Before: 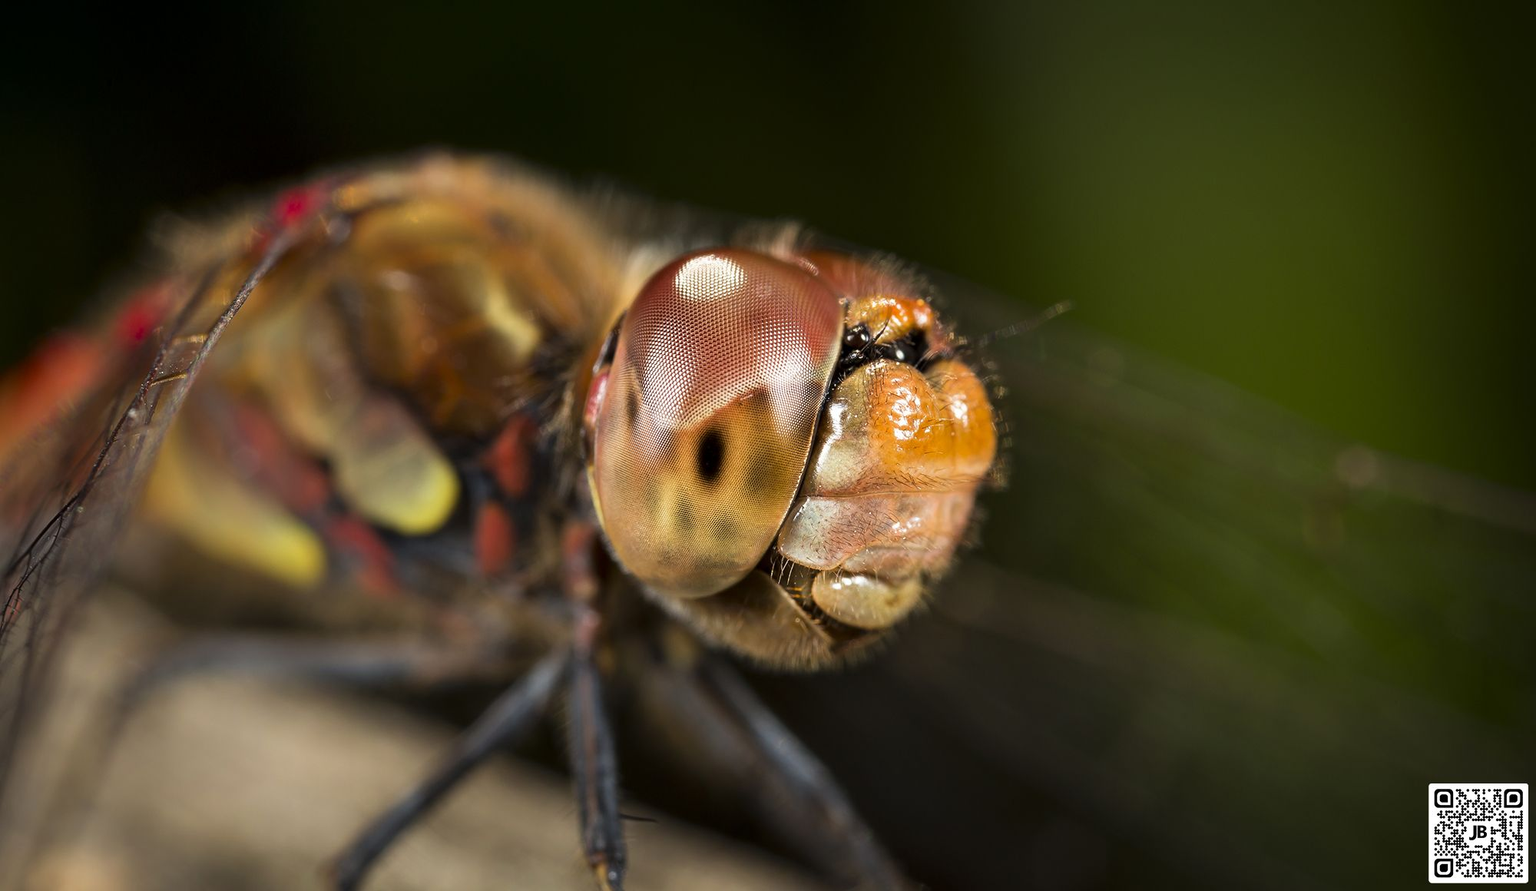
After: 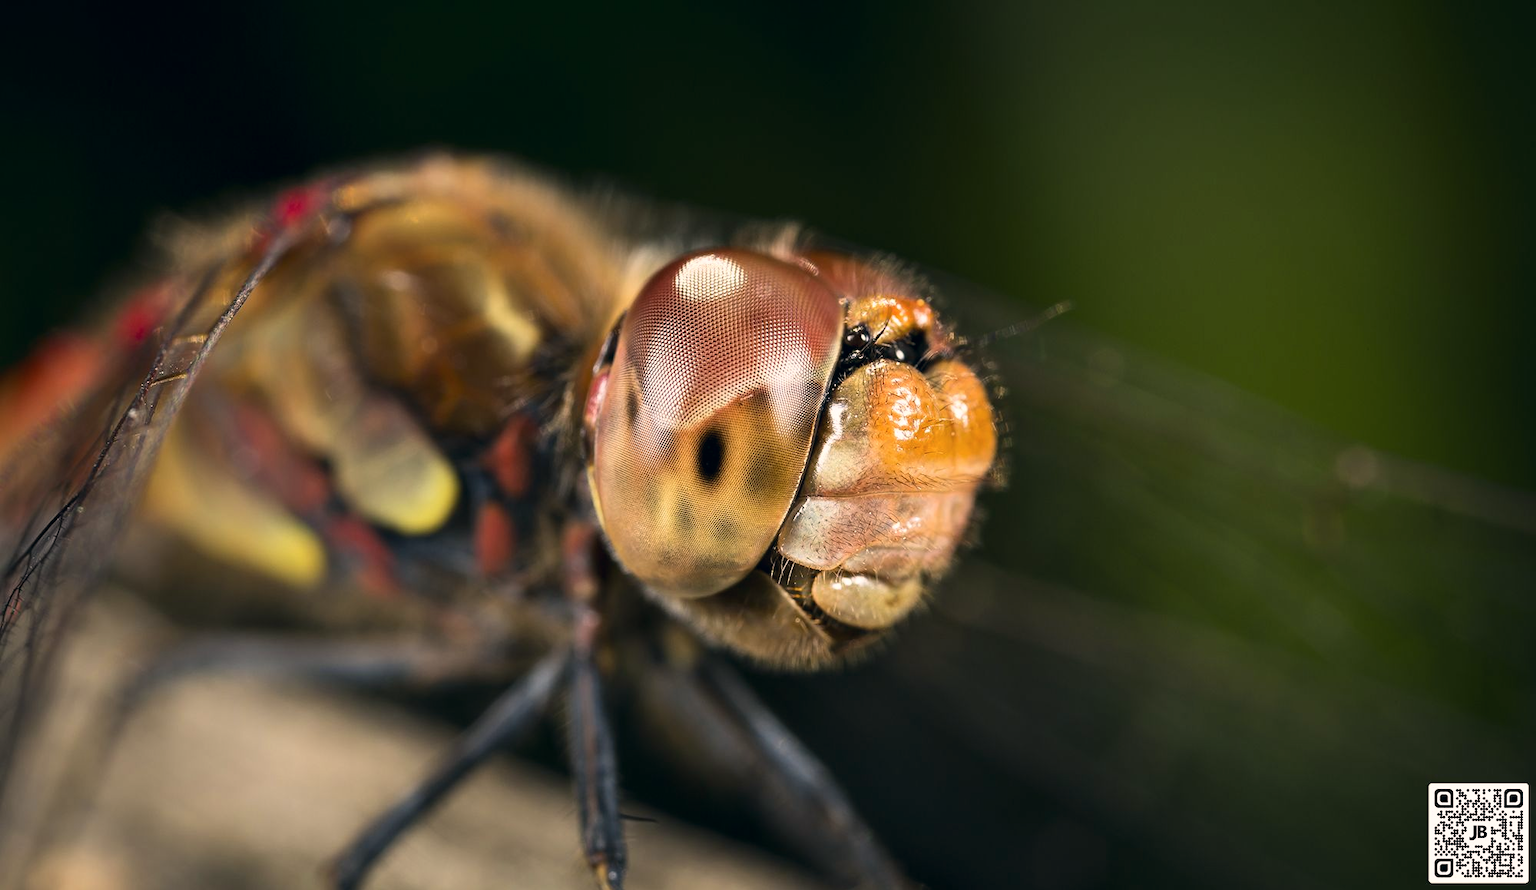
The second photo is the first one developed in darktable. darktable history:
color correction: highlights a* 5.38, highlights b* 5.3, shadows a* -4.26, shadows b* -5.11
contrast brightness saturation: contrast 0.15, brightness 0.05
